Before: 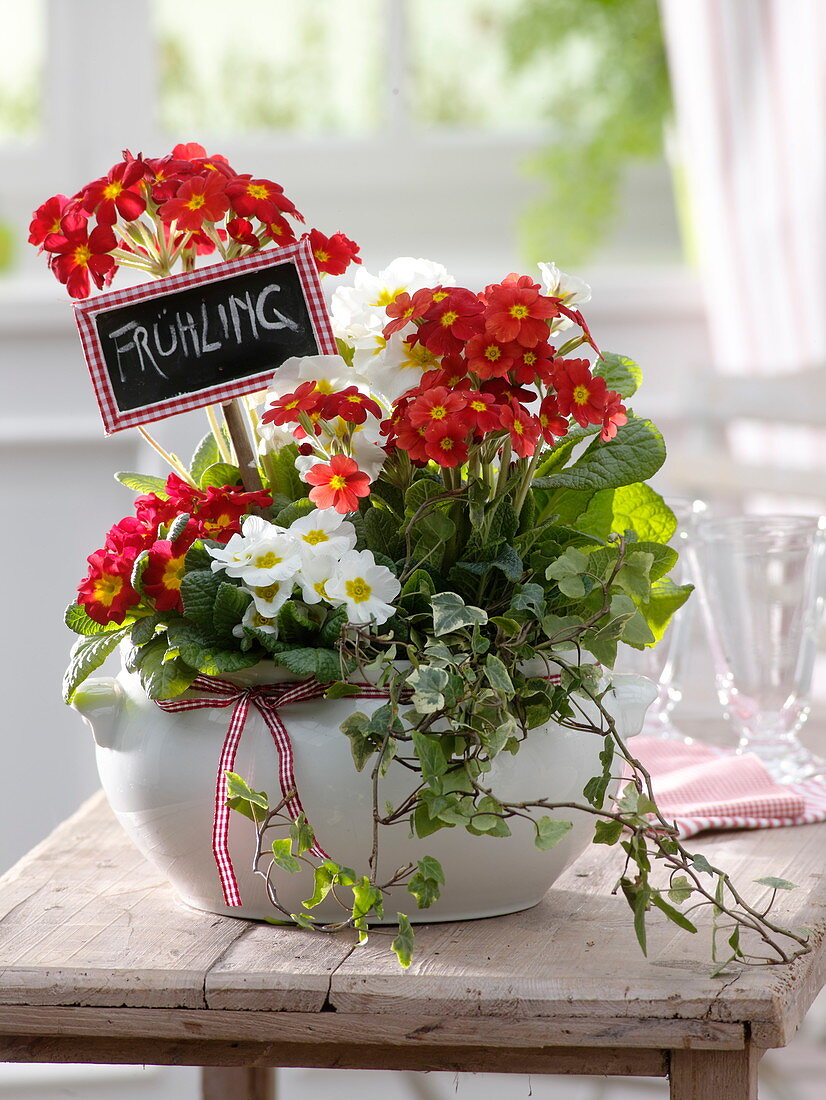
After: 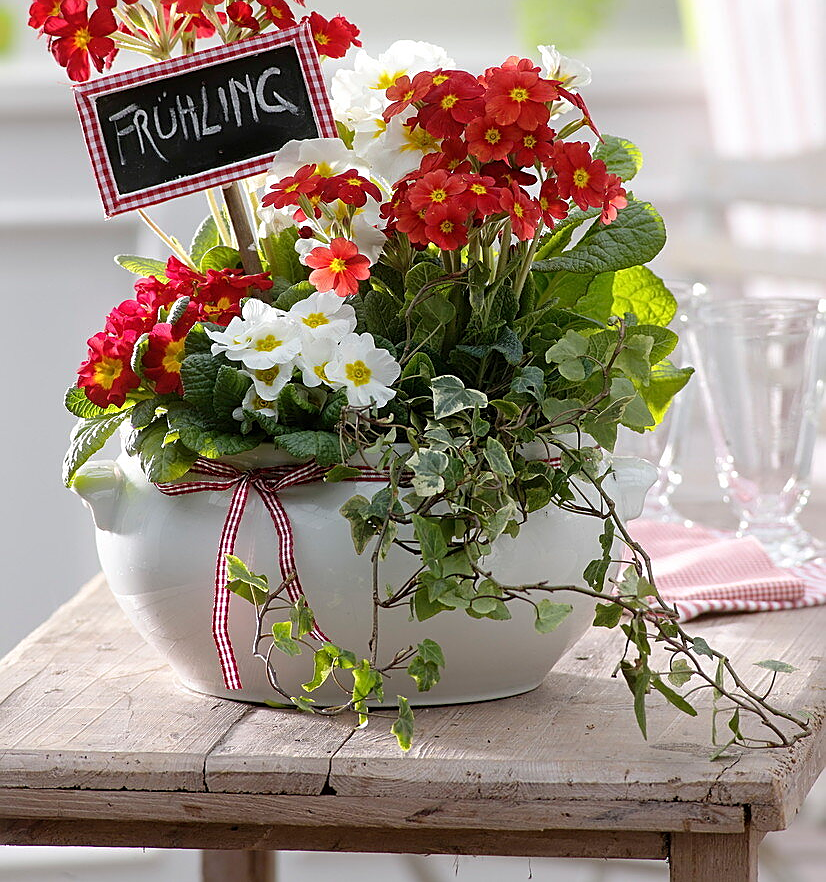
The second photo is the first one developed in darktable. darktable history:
sharpen: on, module defaults
crop and rotate: top 19.813%
